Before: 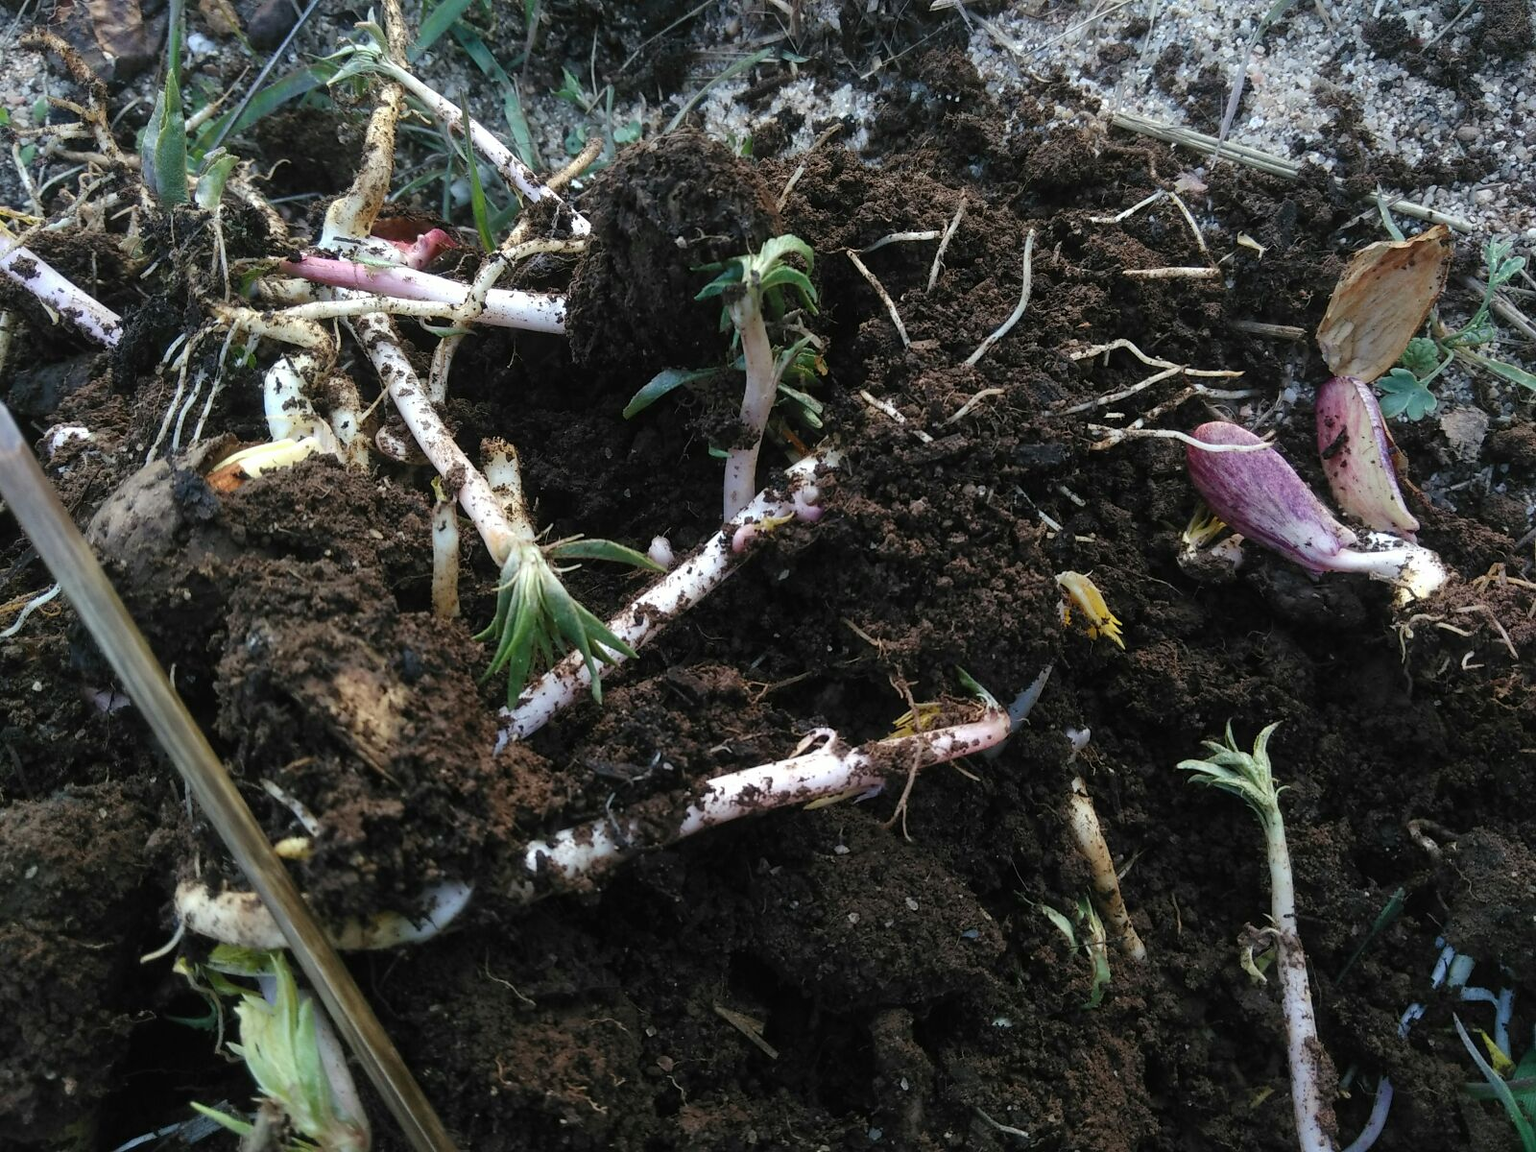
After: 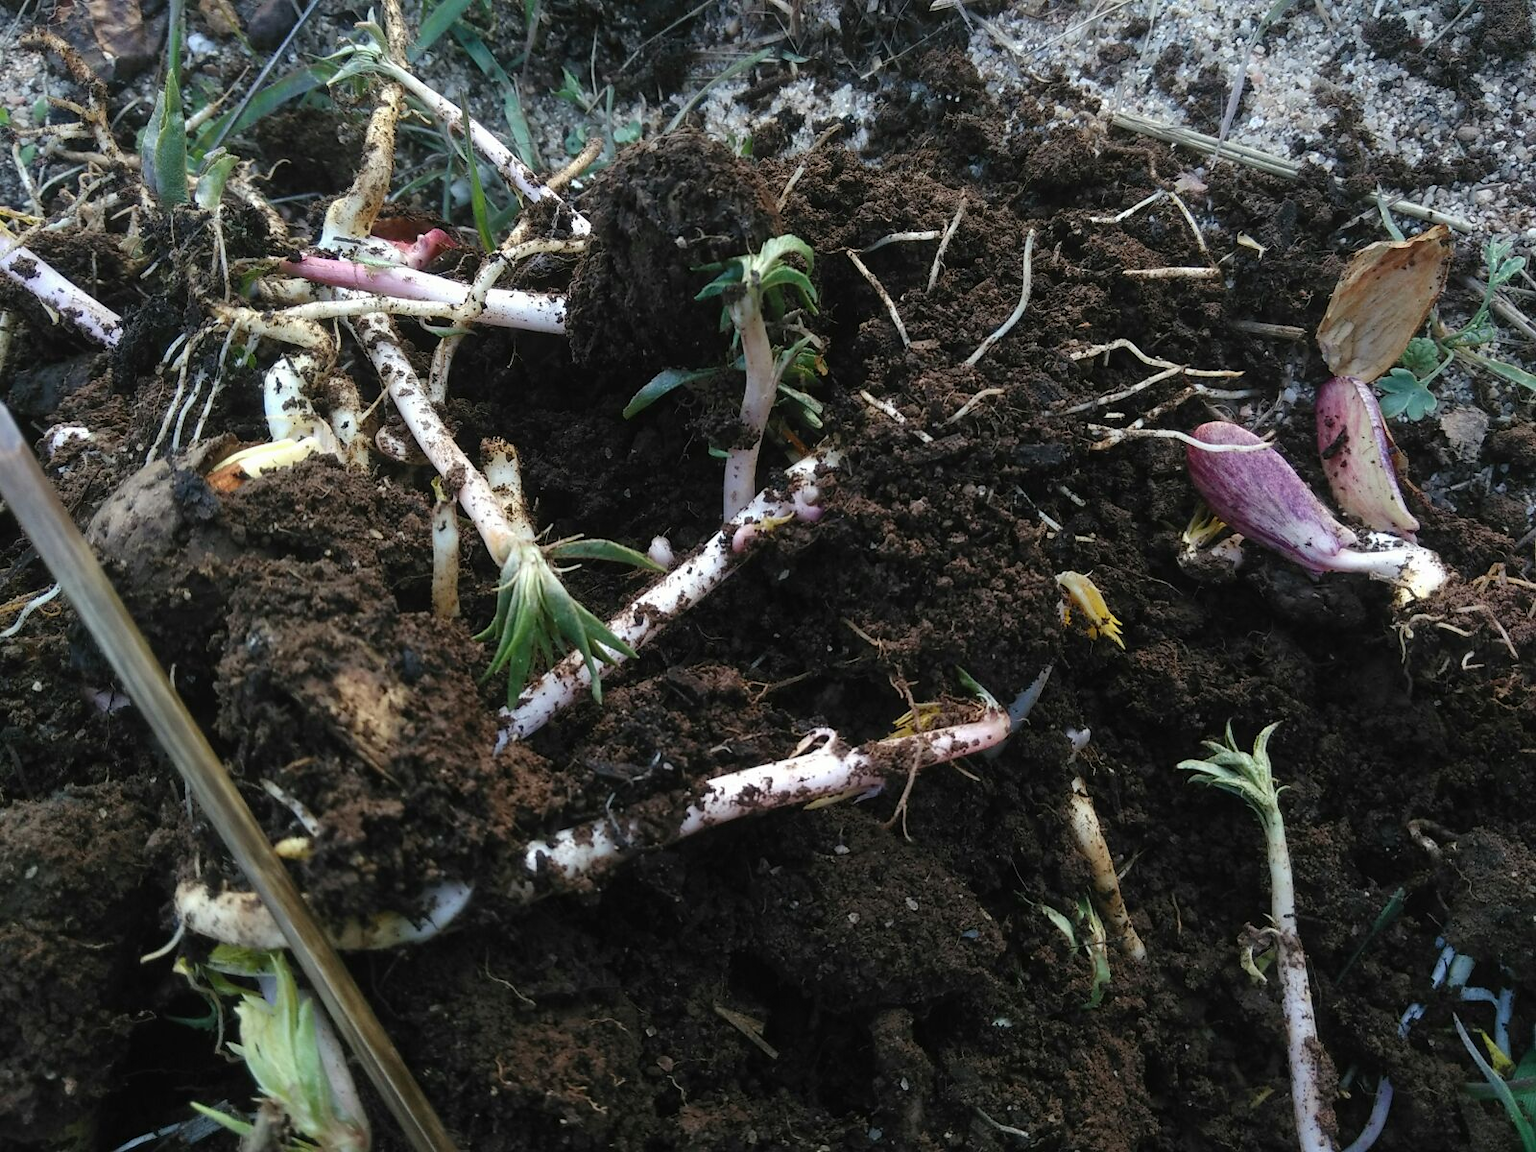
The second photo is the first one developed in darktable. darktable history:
local contrast: mode bilateral grid, contrast 99, coarseness 100, detail 93%, midtone range 0.2
